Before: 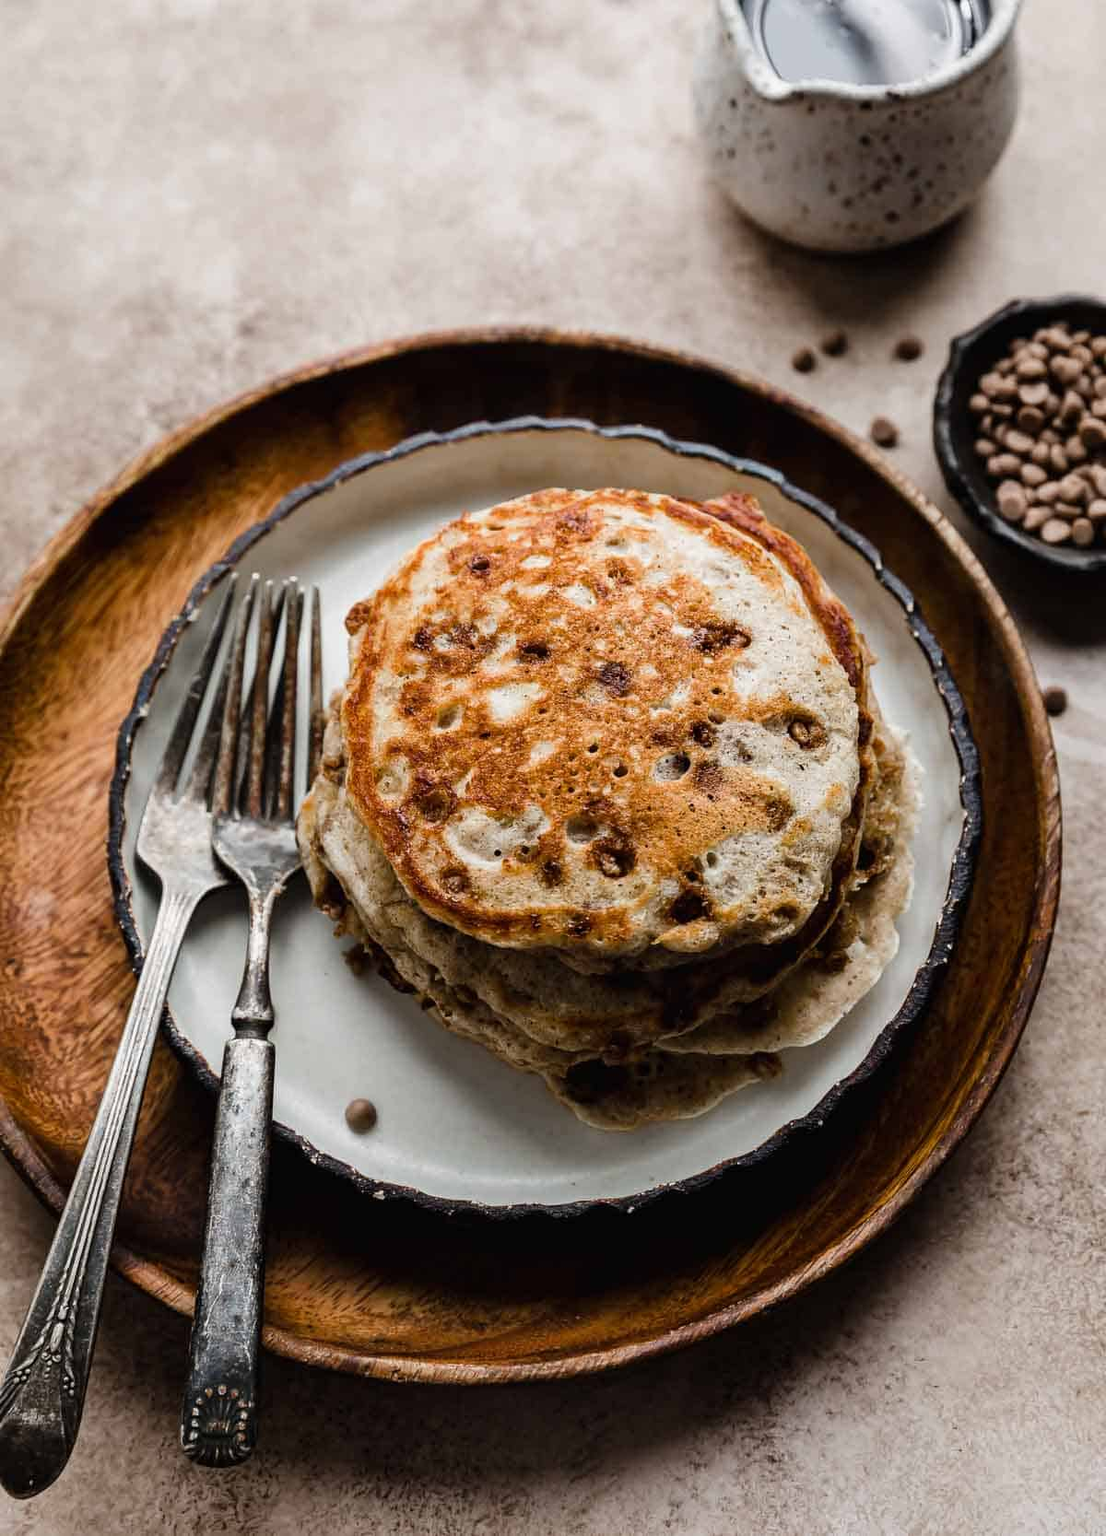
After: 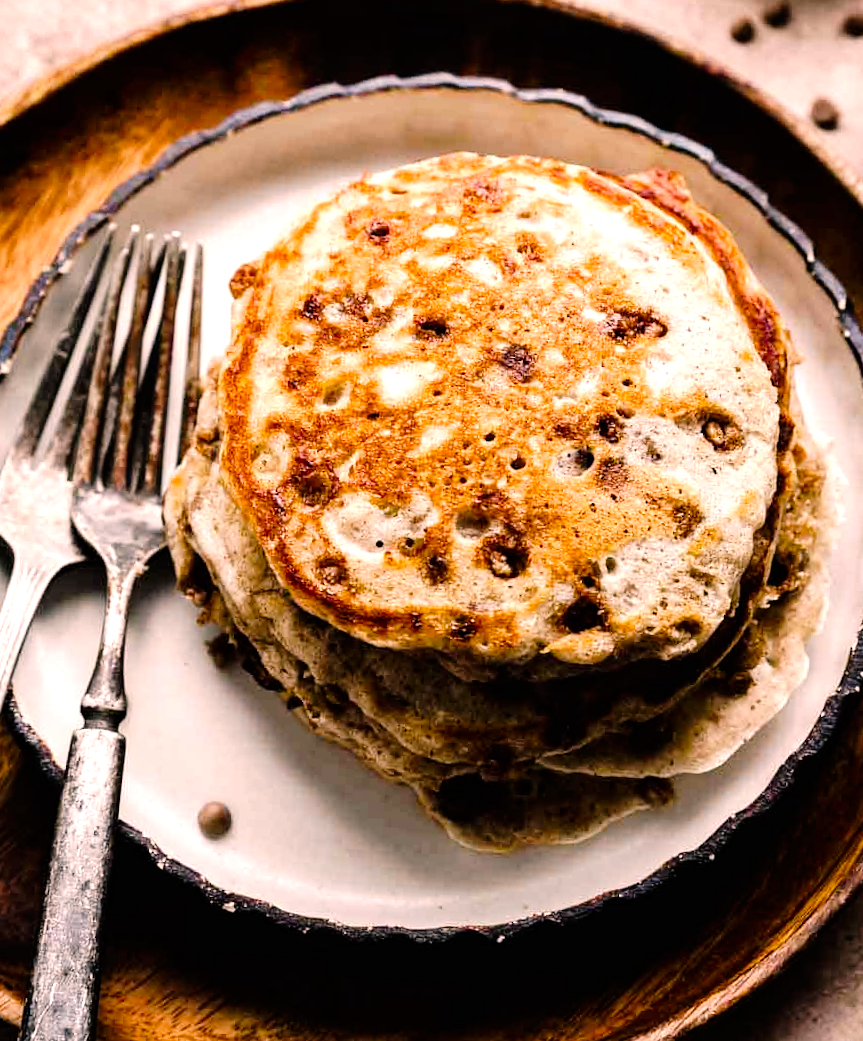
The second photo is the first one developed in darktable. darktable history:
crop and rotate: angle -3.4°, left 9.929%, top 20.509%, right 12.276%, bottom 11.978%
exposure: exposure 0.379 EV, compensate highlight preservation false
tone curve: curves: ch0 [(0.003, 0) (0.066, 0.023) (0.149, 0.094) (0.264, 0.238) (0.395, 0.421) (0.517, 0.56) (0.688, 0.743) (0.813, 0.846) (1, 1)]; ch1 [(0, 0) (0.164, 0.115) (0.337, 0.332) (0.39, 0.398) (0.464, 0.461) (0.501, 0.5) (0.521, 0.535) (0.571, 0.588) (0.652, 0.681) (0.733, 0.749) (0.811, 0.796) (1, 1)]; ch2 [(0, 0) (0.337, 0.382) (0.464, 0.476) (0.501, 0.502) (0.527, 0.54) (0.556, 0.567) (0.6, 0.59) (0.687, 0.675) (1, 1)], preserve colors none
tone equalizer: -8 EV -0.428 EV, -7 EV -0.357 EV, -6 EV -0.358 EV, -5 EV -0.239 EV, -3 EV 0.239 EV, -2 EV 0.356 EV, -1 EV 0.401 EV, +0 EV 0.396 EV
color balance rgb: power › hue 73.2°, highlights gain › chroma 4.544%, highlights gain › hue 31.74°, perceptual saturation grading › global saturation 1.985%, perceptual saturation grading › highlights -1.304%, perceptual saturation grading › mid-tones 4.015%, perceptual saturation grading › shadows 6.954%
